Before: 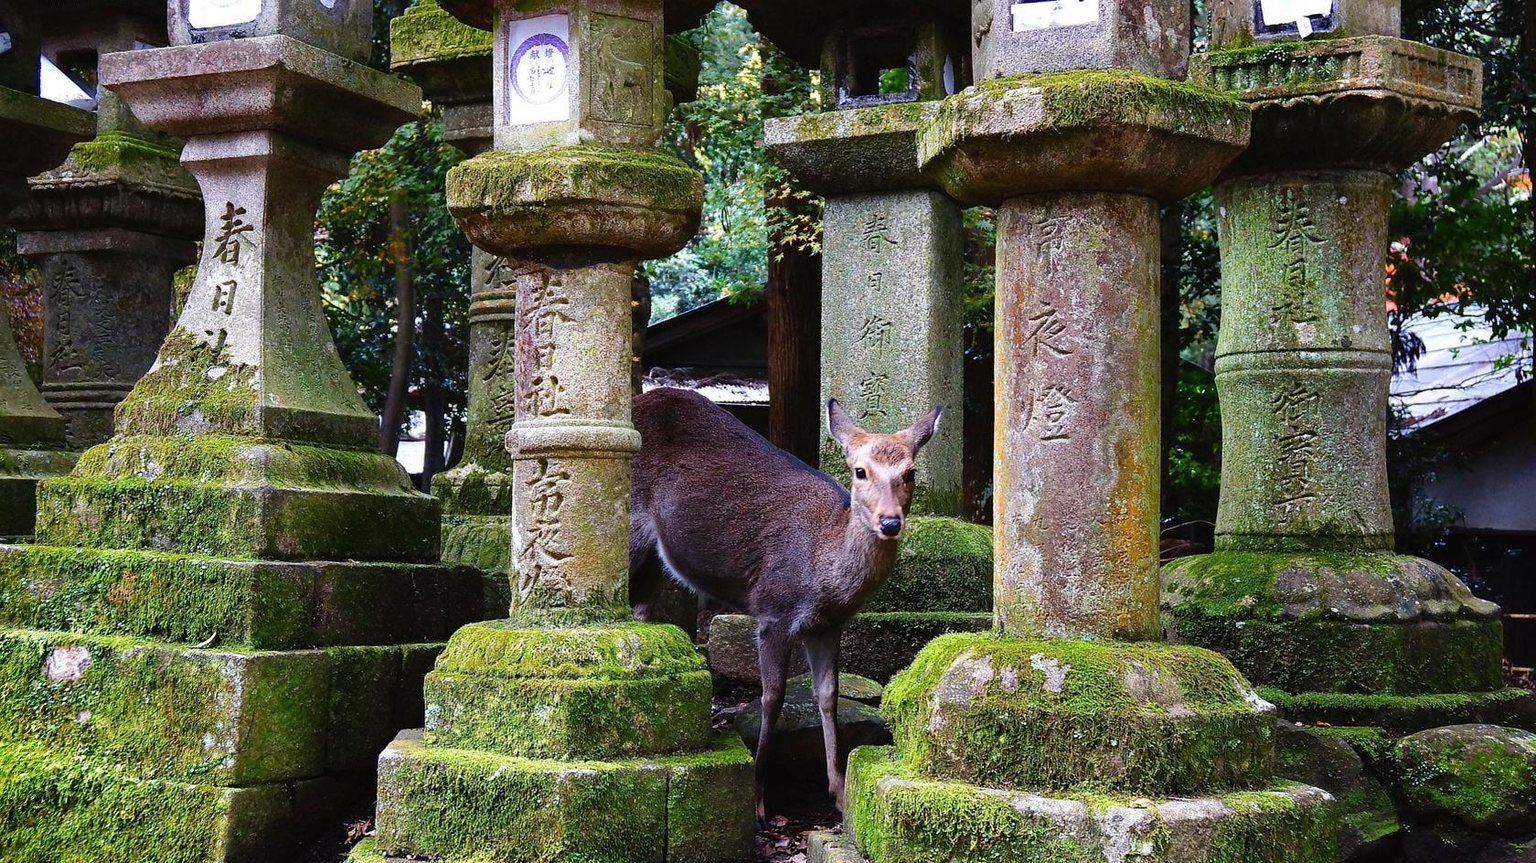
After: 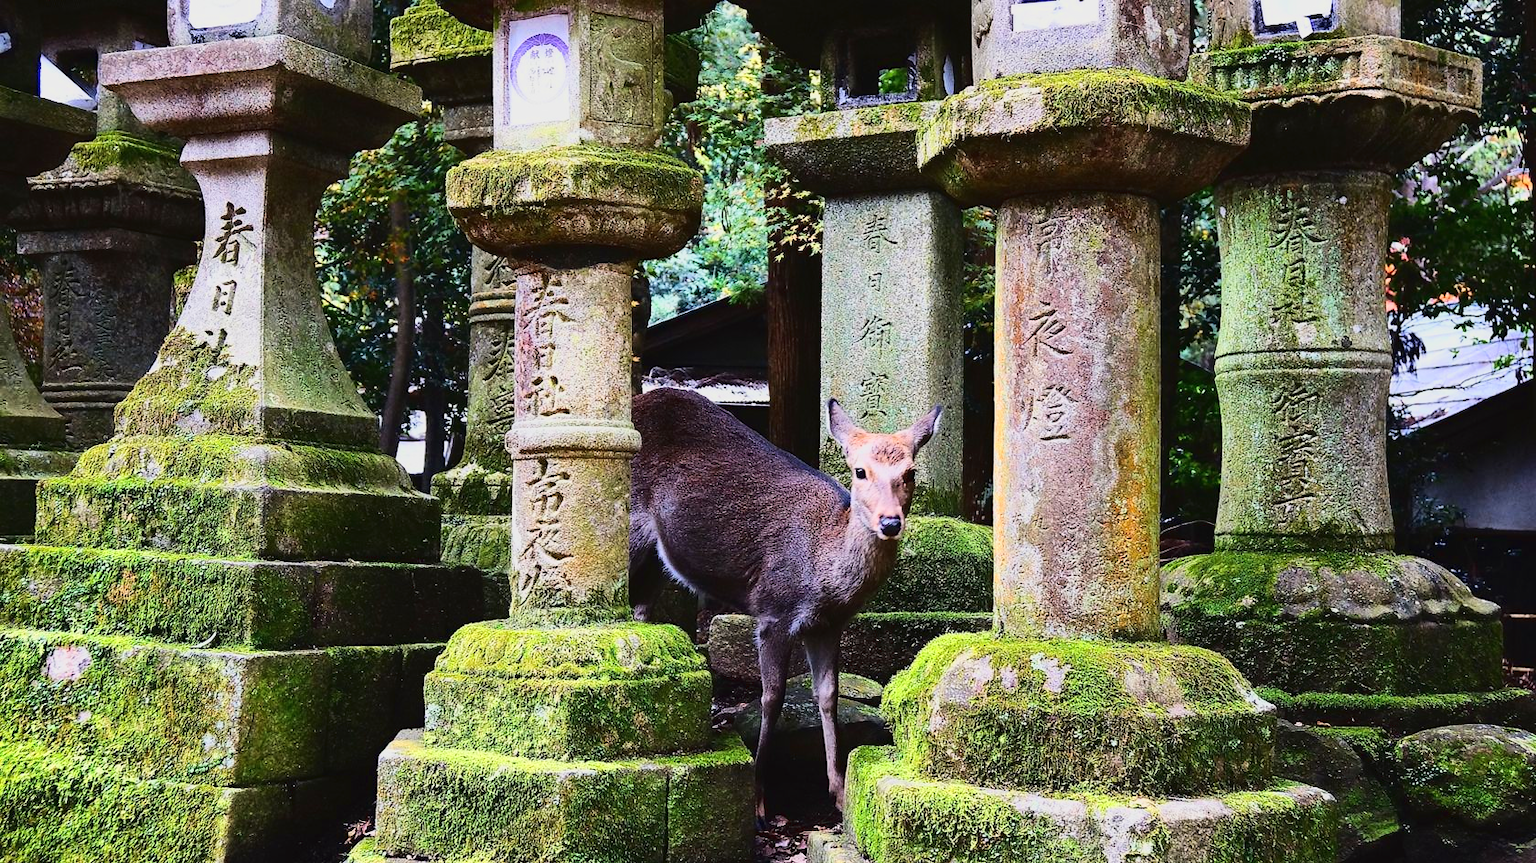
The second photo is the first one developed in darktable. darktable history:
tone curve: curves: ch0 [(0, 0.021) (0.104, 0.093) (0.236, 0.234) (0.456, 0.566) (0.647, 0.78) (0.864, 0.9) (1, 0.932)]; ch1 [(0, 0) (0.353, 0.344) (0.43, 0.401) (0.479, 0.476) (0.502, 0.504) (0.544, 0.534) (0.566, 0.566) (0.612, 0.621) (0.657, 0.679) (1, 1)]; ch2 [(0, 0) (0.34, 0.314) (0.434, 0.43) (0.5, 0.498) (0.528, 0.536) (0.56, 0.576) (0.595, 0.638) (0.644, 0.729) (1, 1)]
